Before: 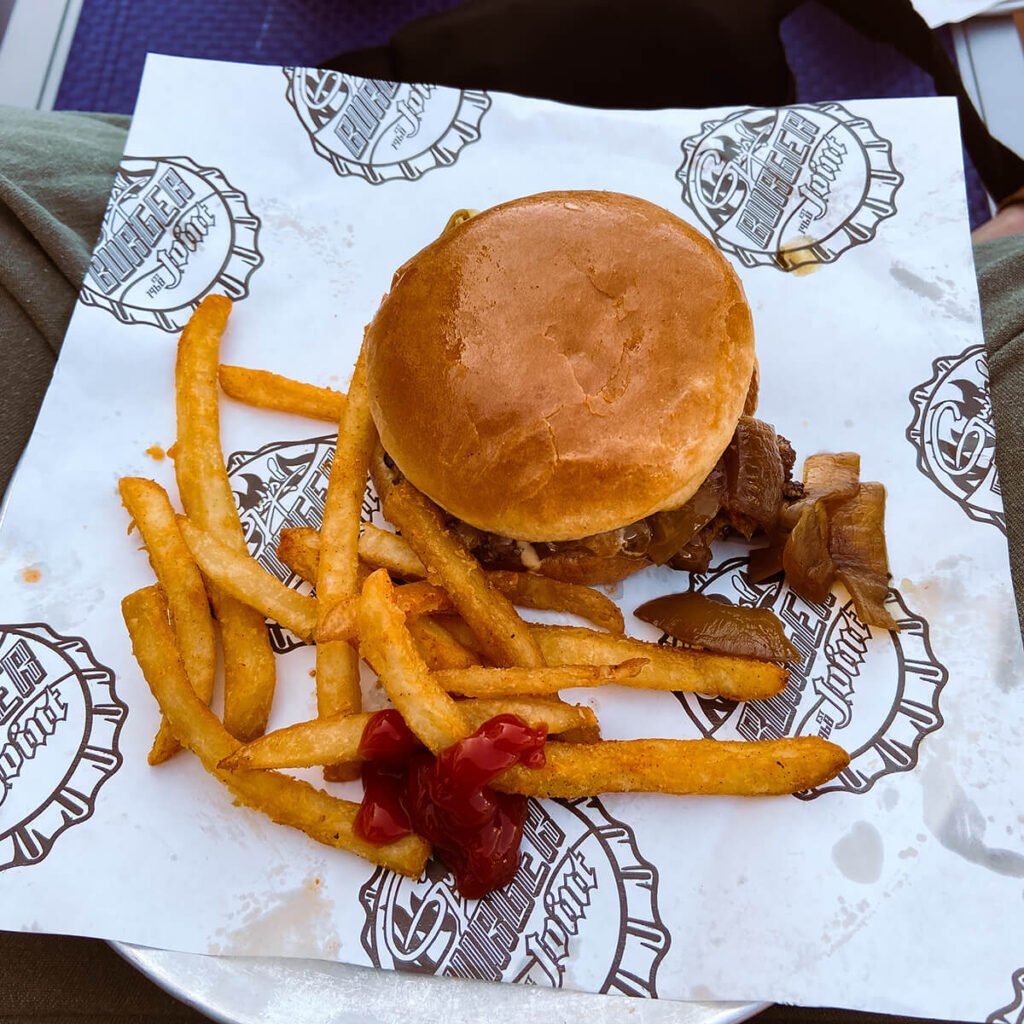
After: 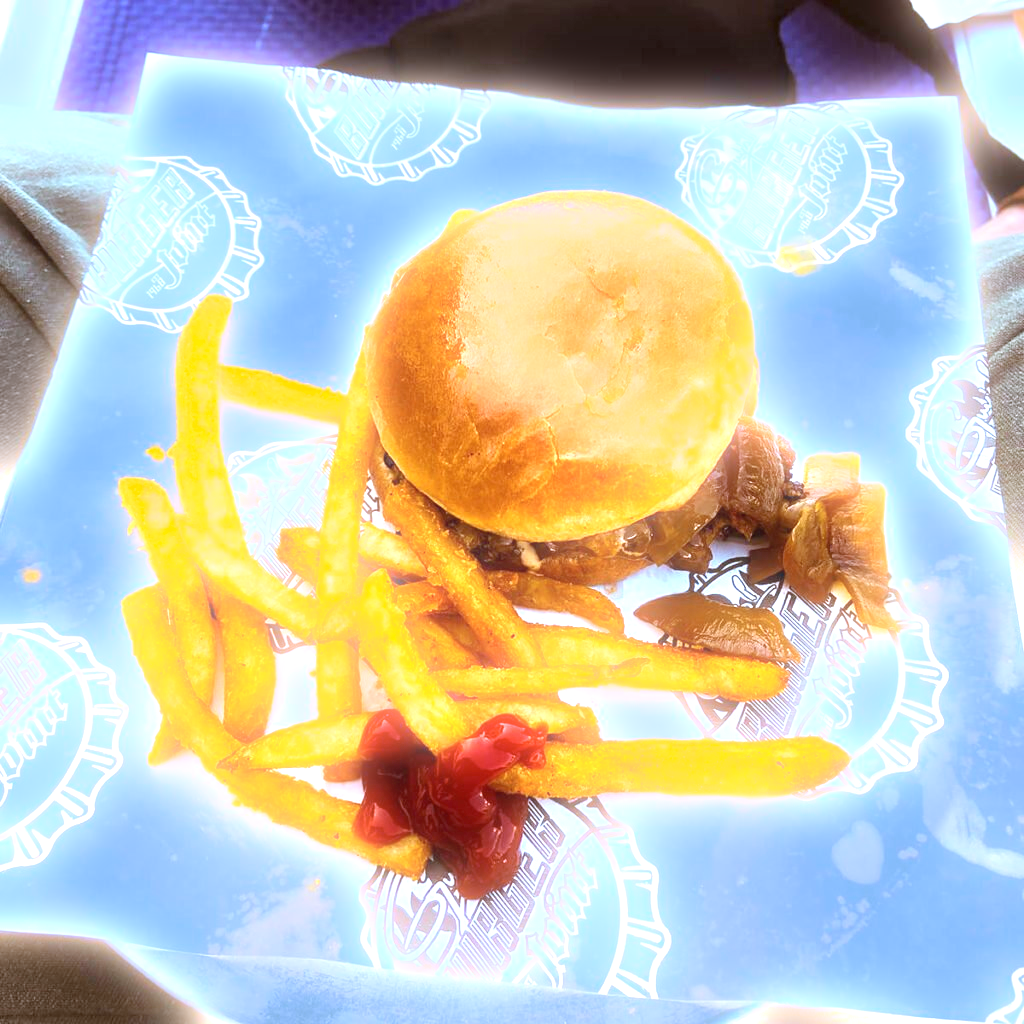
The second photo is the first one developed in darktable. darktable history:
tone equalizer: on, module defaults
bloom: size 5%, threshold 95%, strength 15%
exposure: black level correction 0, exposure 1.675 EV, compensate exposure bias true, compensate highlight preservation false
white balance: red 0.926, green 1.003, blue 1.133
contrast brightness saturation: saturation -0.04
